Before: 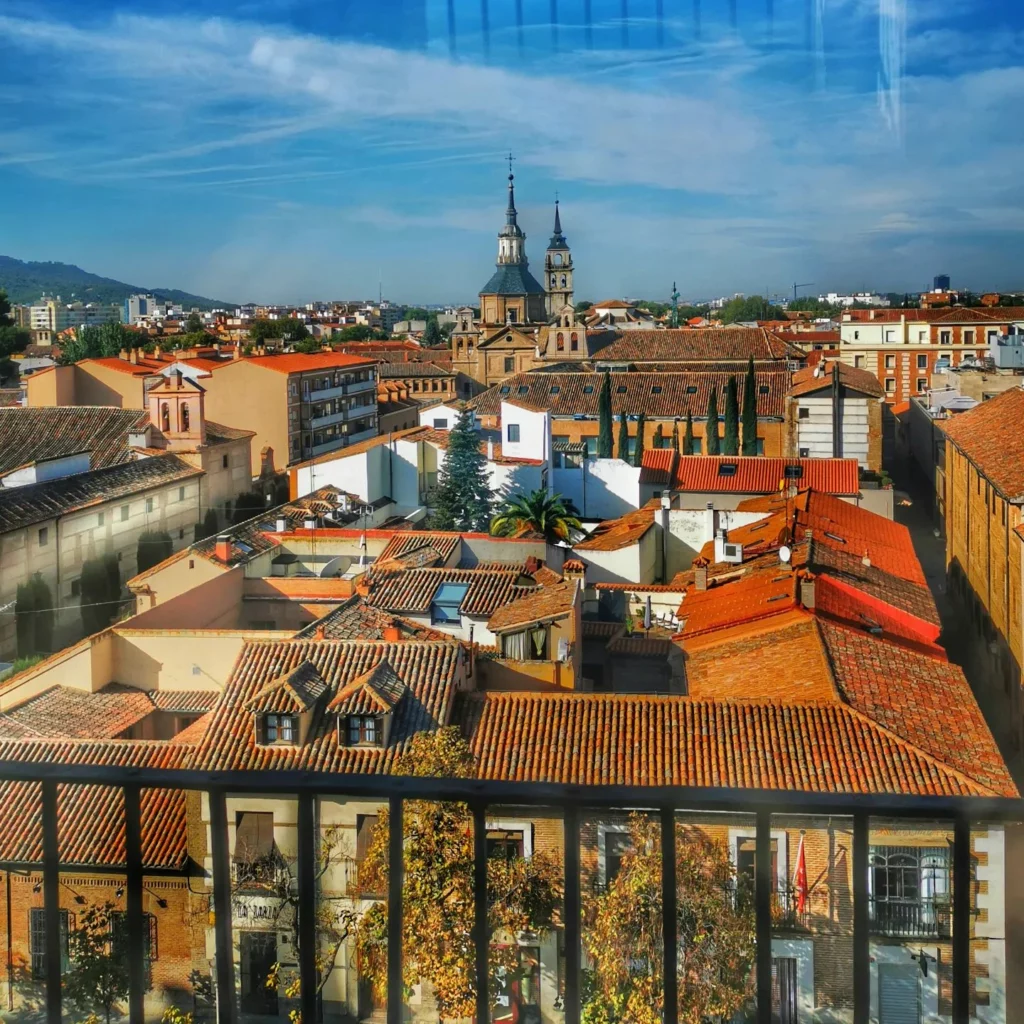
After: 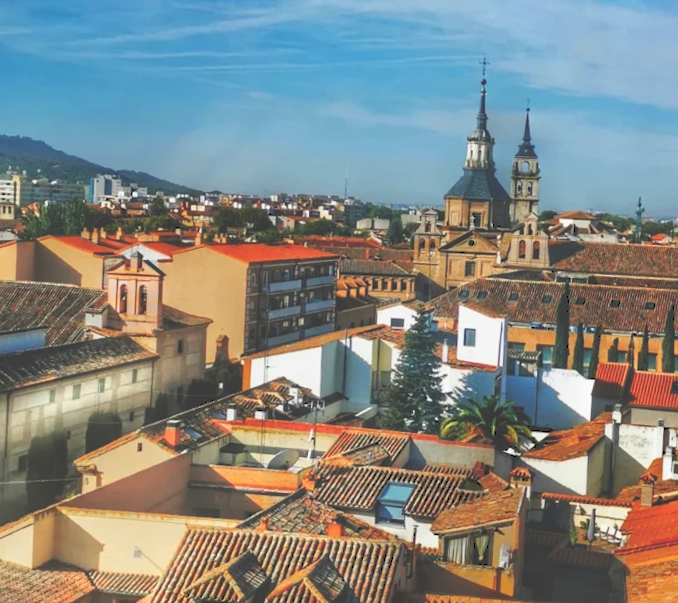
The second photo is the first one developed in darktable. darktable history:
tone curve: curves: ch0 [(0, 0) (0.003, 0.224) (0.011, 0.229) (0.025, 0.234) (0.044, 0.242) (0.069, 0.249) (0.1, 0.256) (0.136, 0.265) (0.177, 0.285) (0.224, 0.304) (0.277, 0.337) (0.335, 0.385) (0.399, 0.435) (0.468, 0.507) (0.543, 0.59) (0.623, 0.674) (0.709, 0.763) (0.801, 0.852) (0.898, 0.931) (1, 1)], preserve colors none
contrast brightness saturation: saturation -0.05
crop and rotate: angle -4.99°, left 2.122%, top 6.945%, right 27.566%, bottom 30.519%
rotate and perspective: rotation -1.24°, automatic cropping off
